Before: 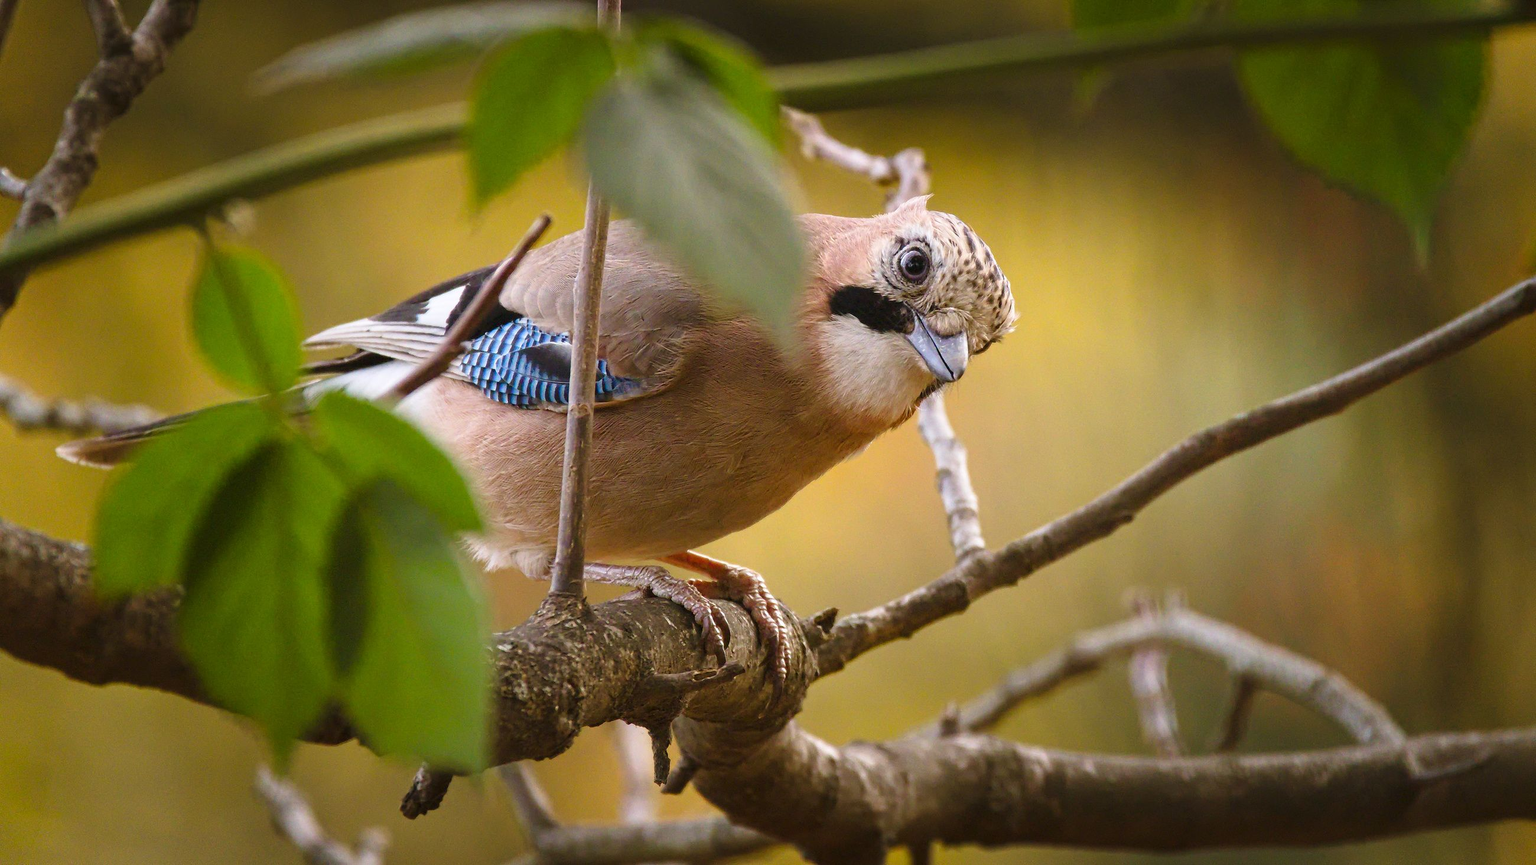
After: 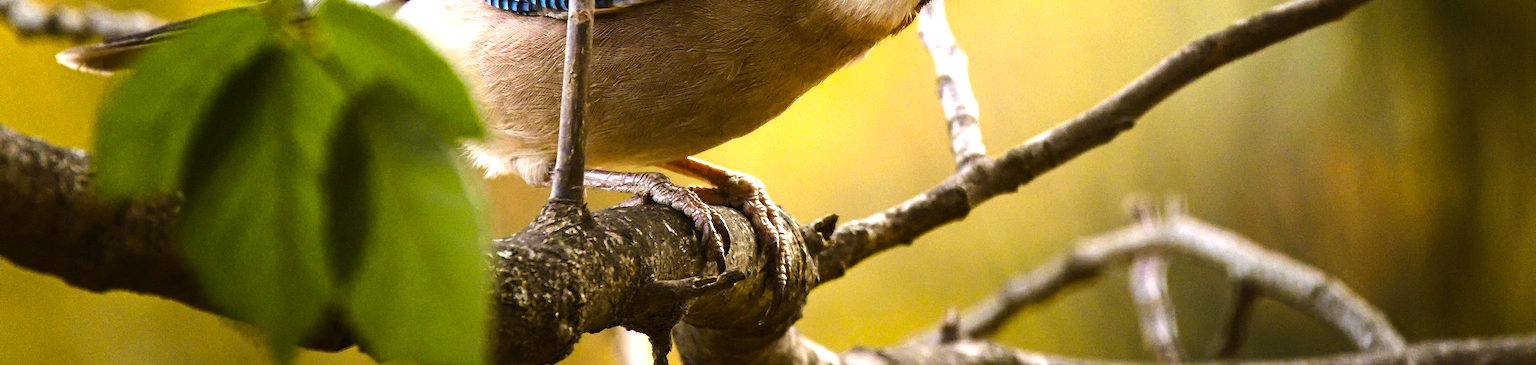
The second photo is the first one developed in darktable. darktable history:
crop: top 45.551%, bottom 12.262%
tone equalizer: -8 EV -1.08 EV, -7 EV -1.01 EV, -6 EV -0.867 EV, -5 EV -0.578 EV, -3 EV 0.578 EV, -2 EV 0.867 EV, -1 EV 1.01 EV, +0 EV 1.08 EV, edges refinement/feathering 500, mask exposure compensation -1.57 EV, preserve details no
color contrast: green-magenta contrast 0.85, blue-yellow contrast 1.25, unbound 0
